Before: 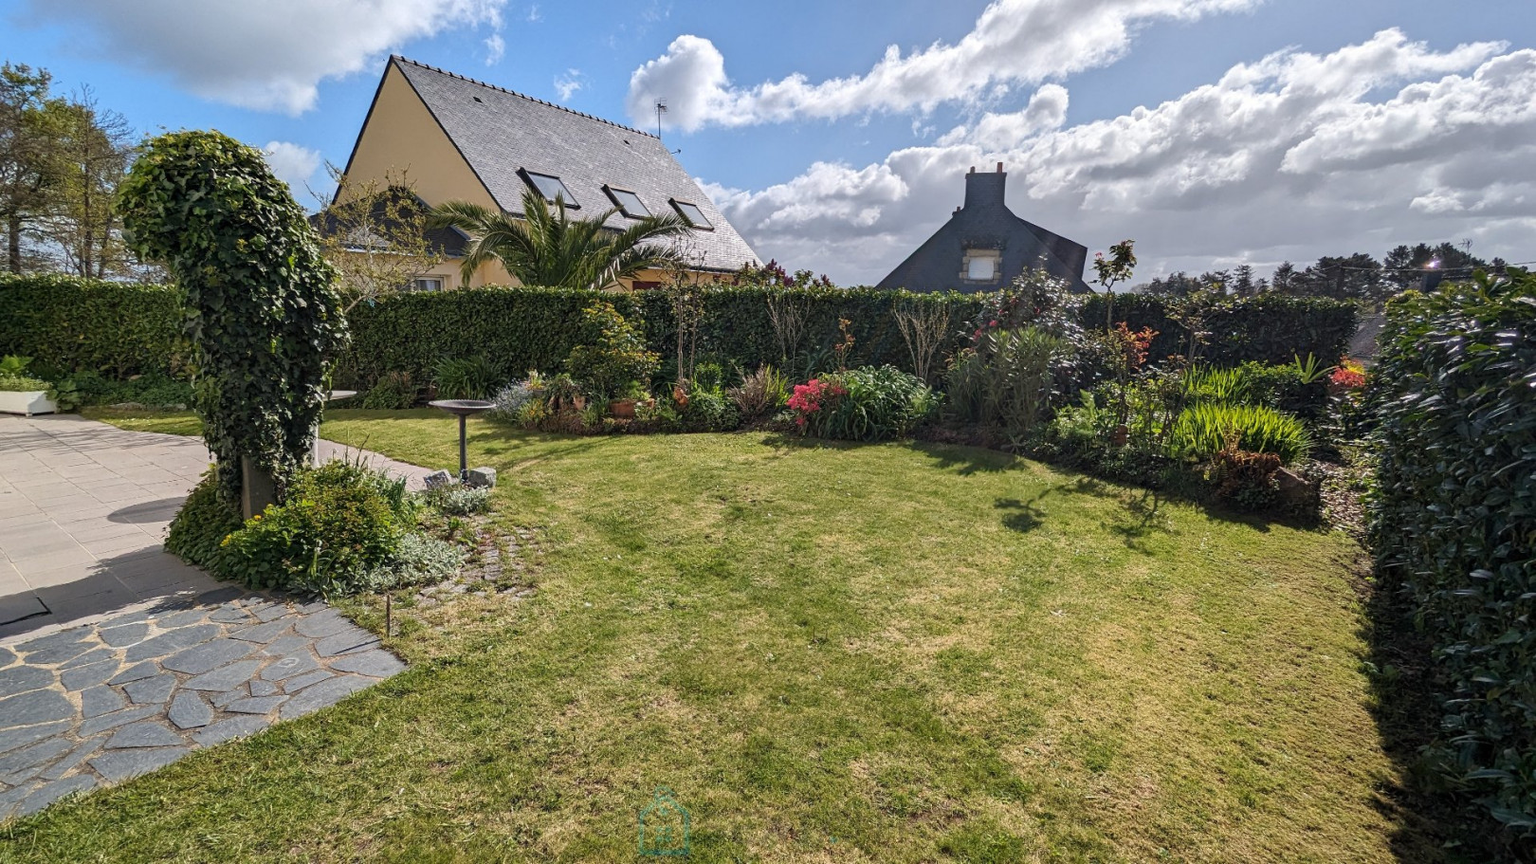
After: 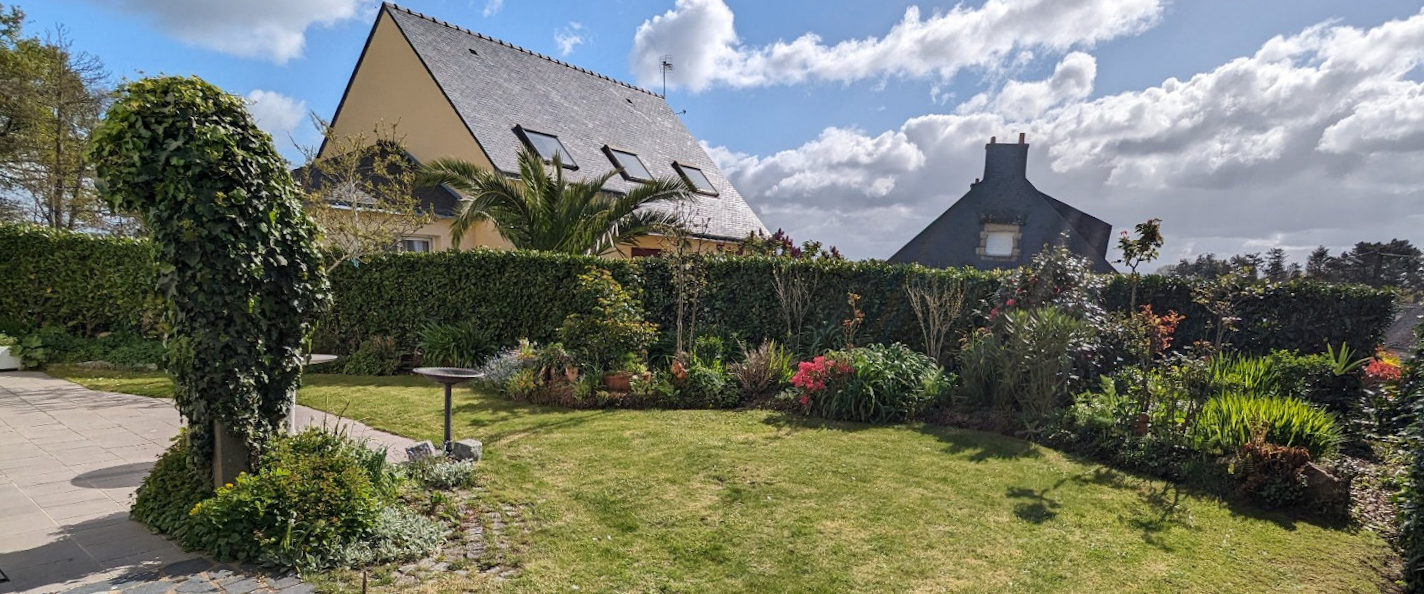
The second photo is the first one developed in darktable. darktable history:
crop: left 1.509%, top 3.452%, right 7.696%, bottom 28.452%
rotate and perspective: rotation 1.57°, crop left 0.018, crop right 0.982, crop top 0.039, crop bottom 0.961
